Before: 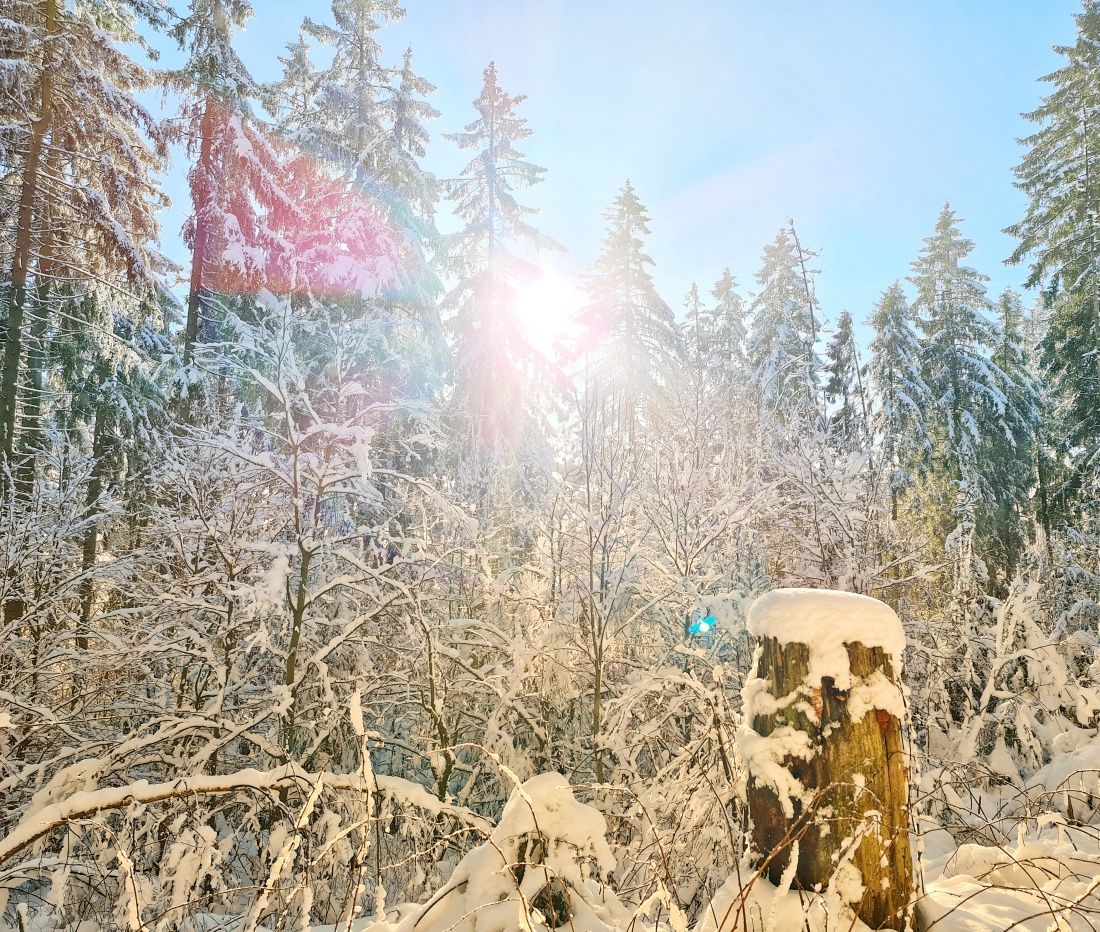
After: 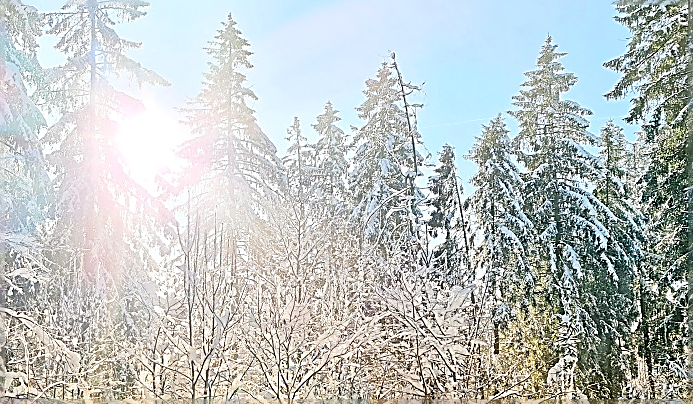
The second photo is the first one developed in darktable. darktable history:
exposure: black level correction 0.009, exposure 0.017 EV, compensate highlight preservation false
crop: left 36.255%, top 17.853%, right 0.705%, bottom 38.745%
sharpen: amount 1.984
